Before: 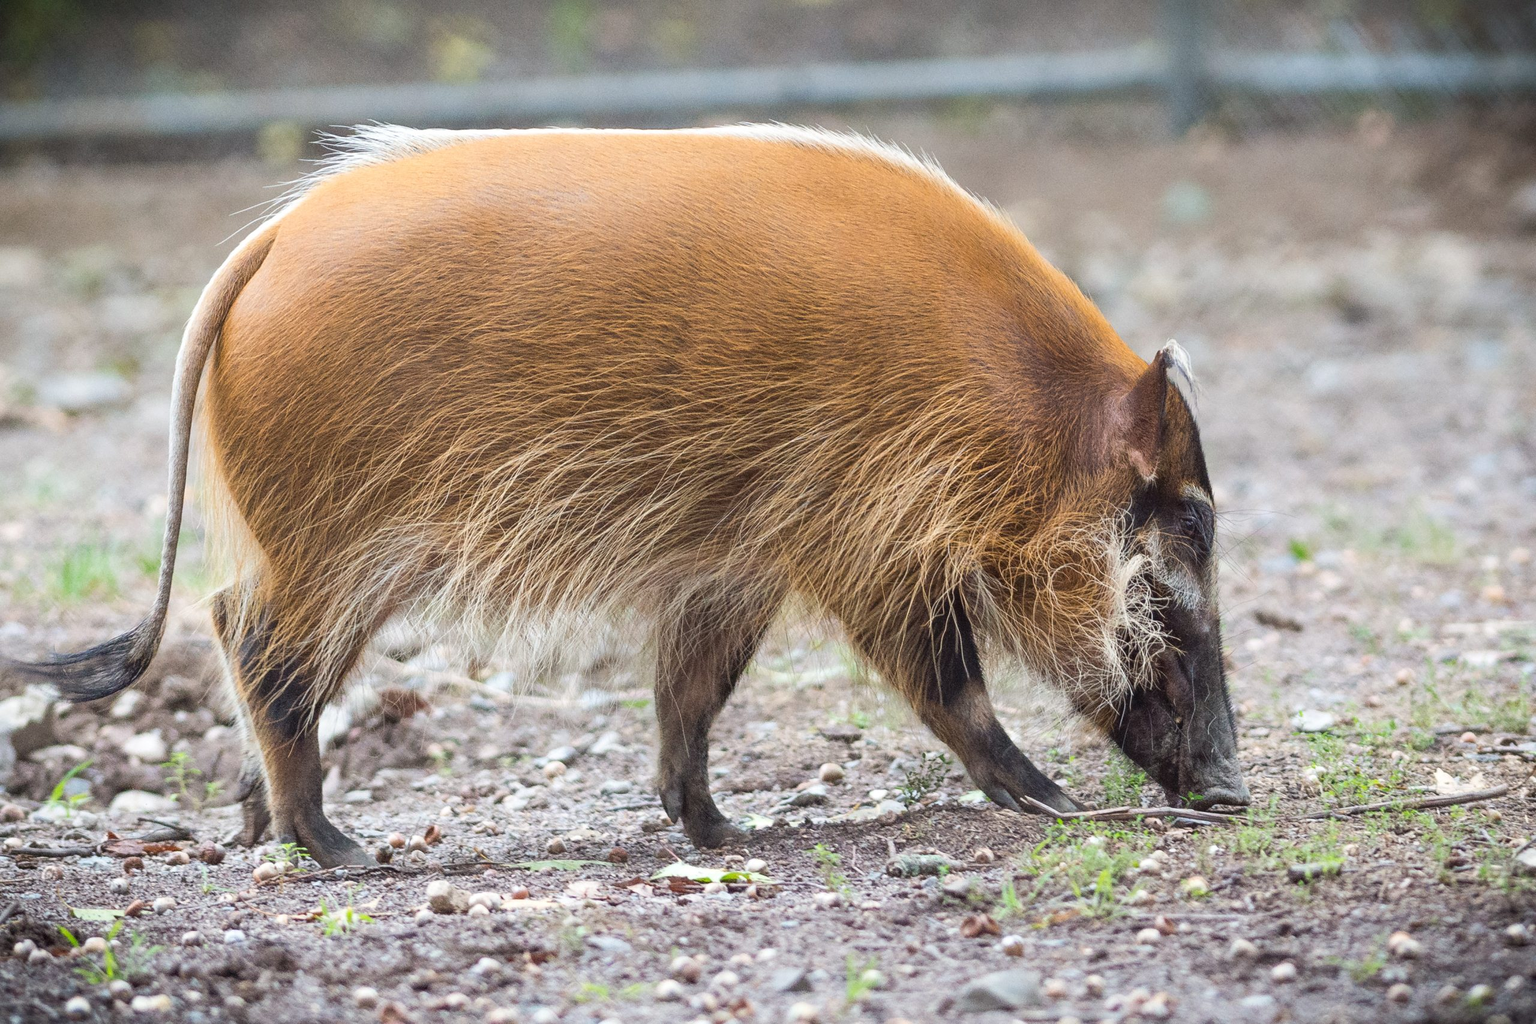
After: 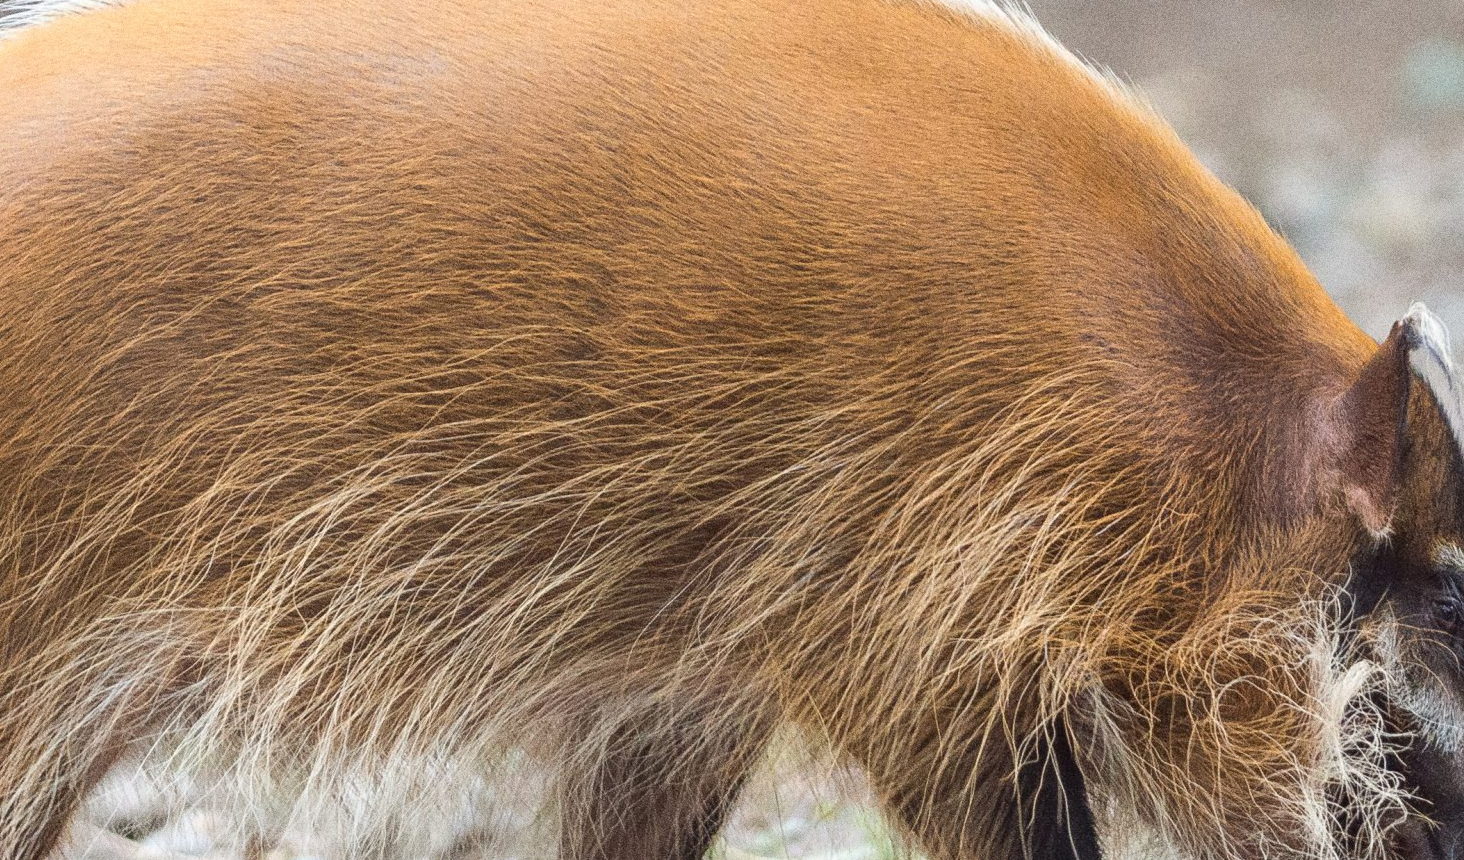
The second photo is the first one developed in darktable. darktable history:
crop: left 20.932%, top 15.471%, right 21.848%, bottom 34.081%
grain: coarseness 0.09 ISO, strength 40%
